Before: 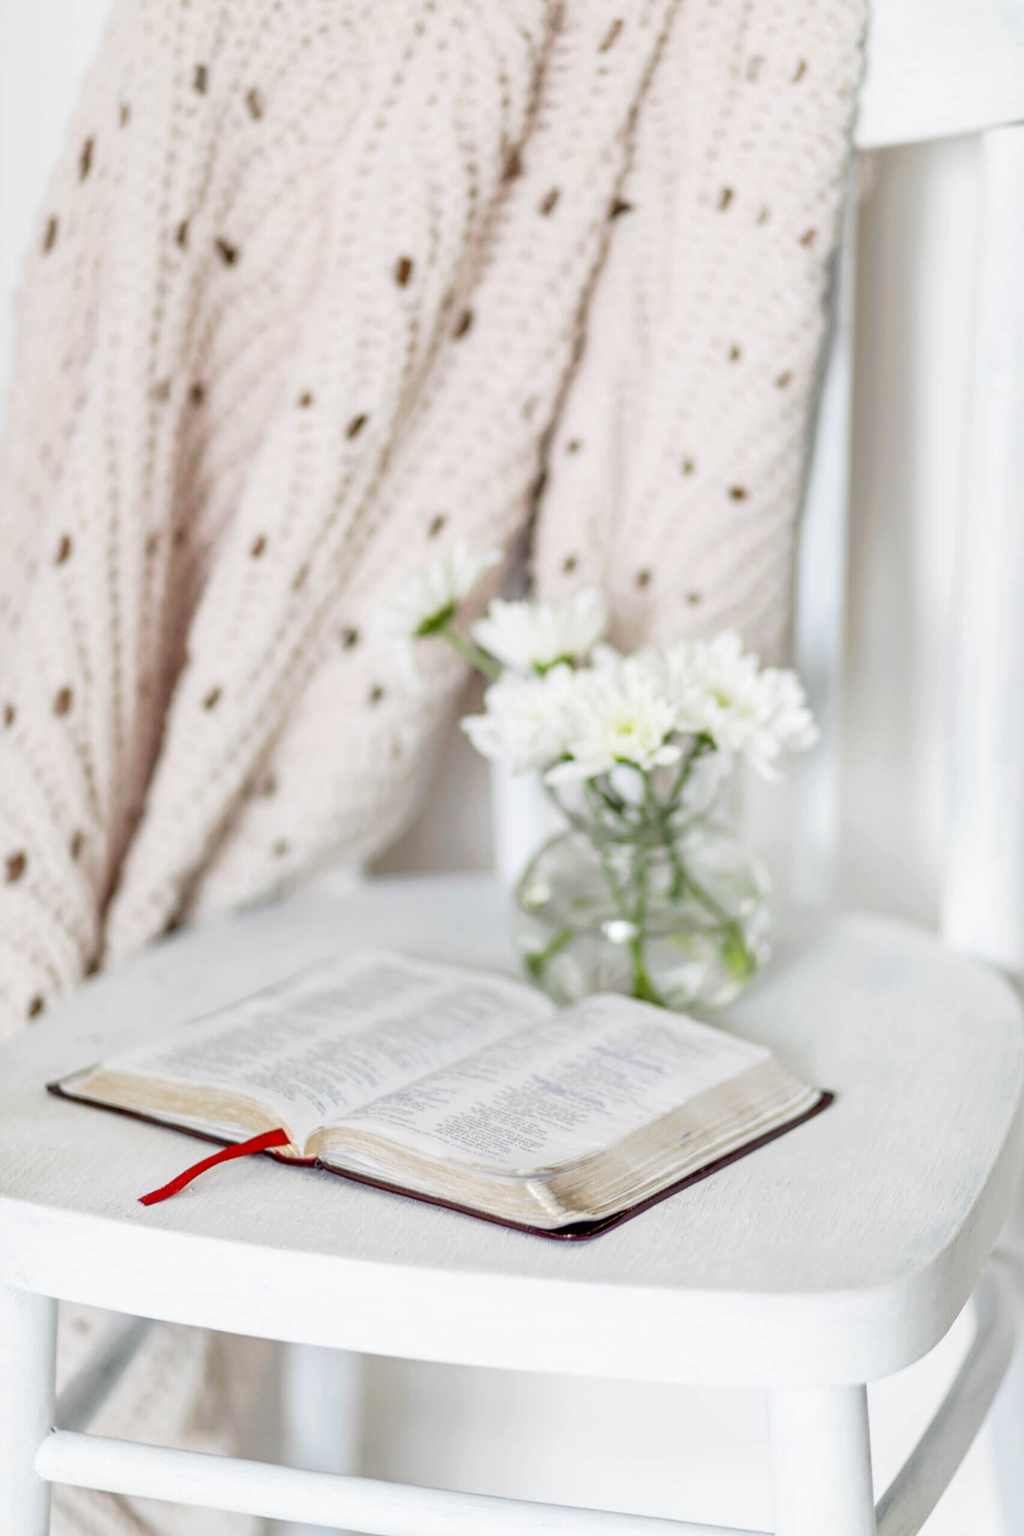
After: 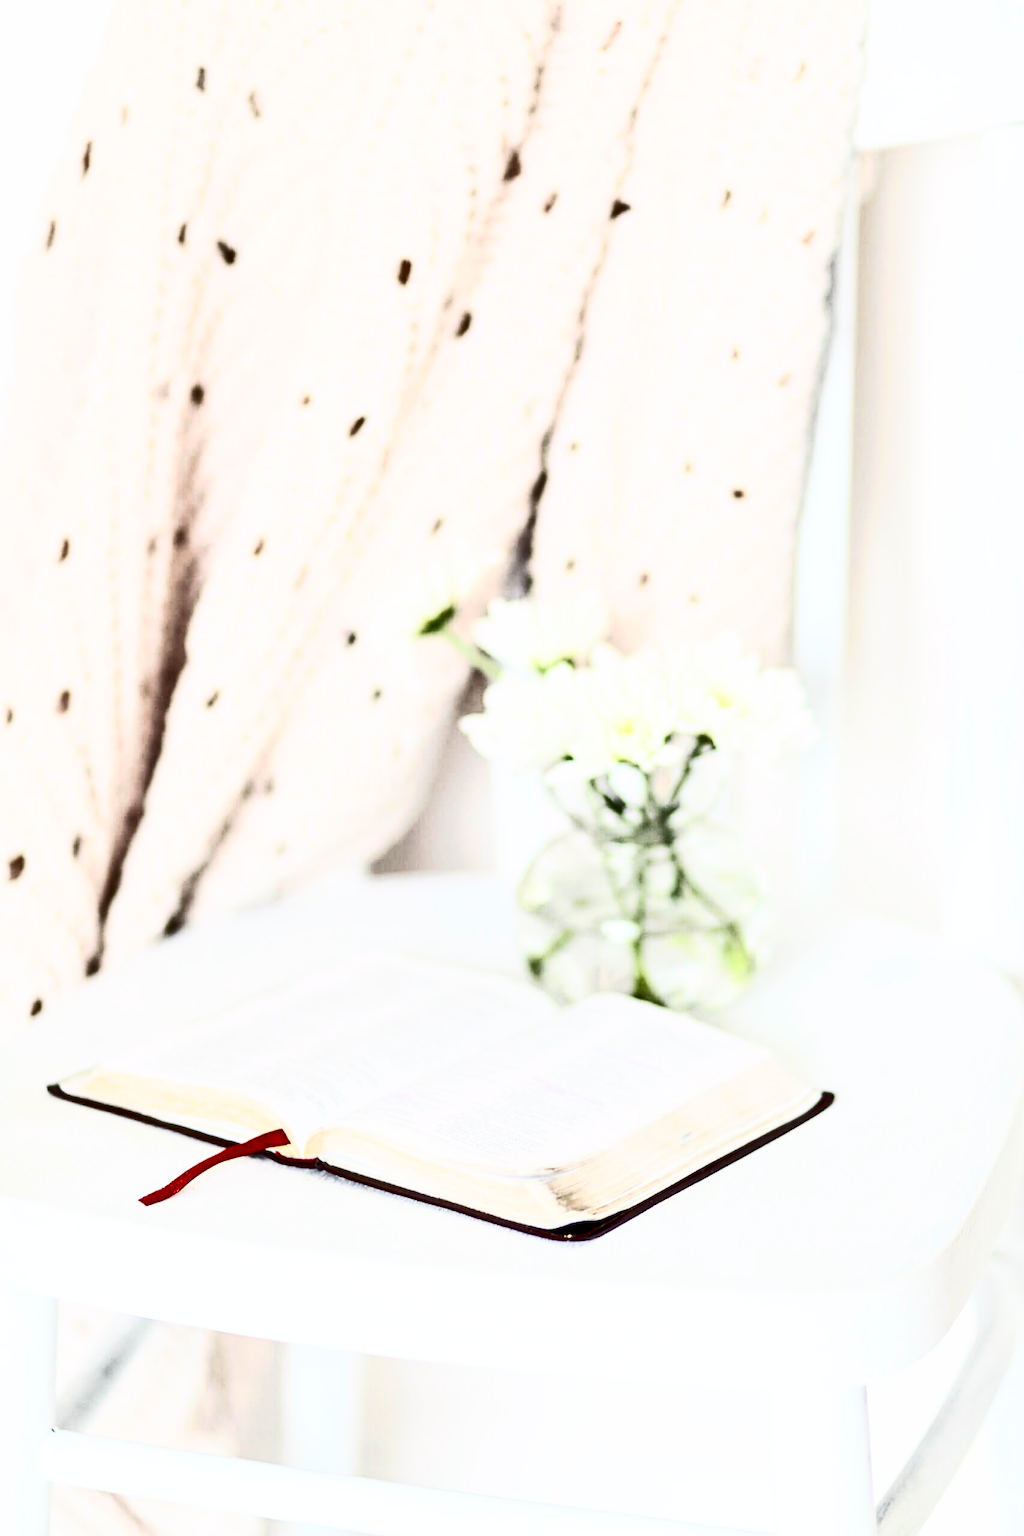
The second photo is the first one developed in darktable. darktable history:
contrast brightness saturation: contrast 0.917, brightness 0.194
